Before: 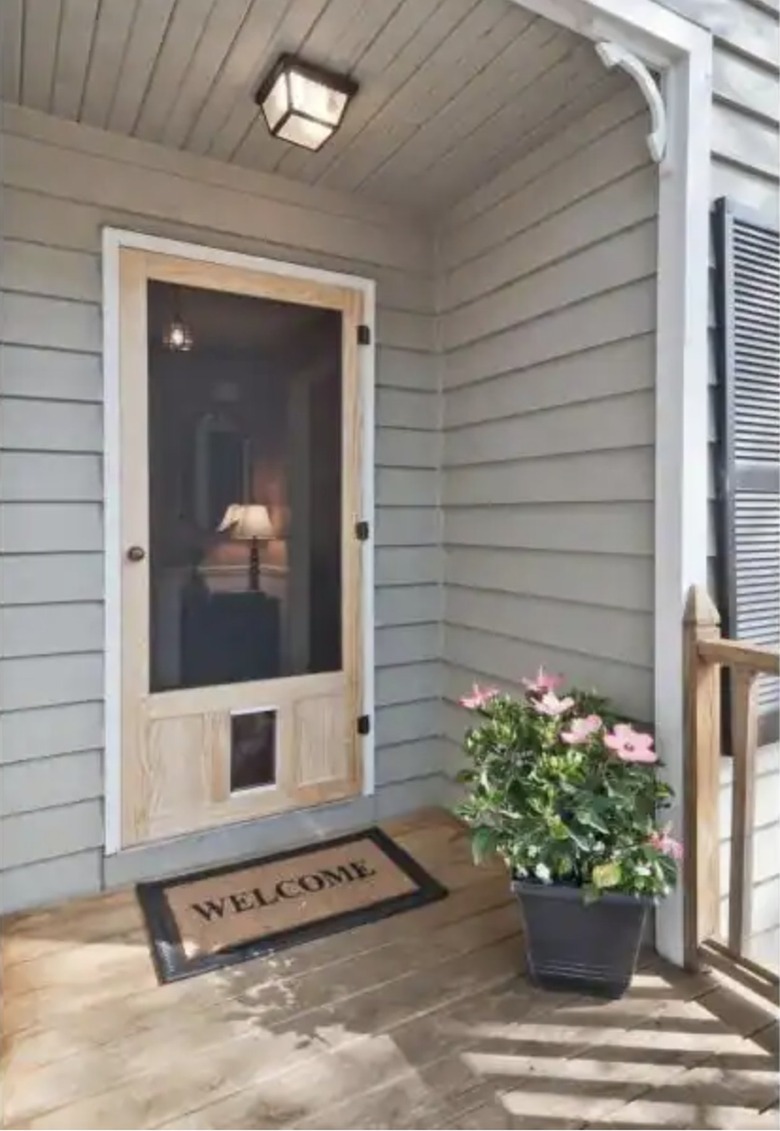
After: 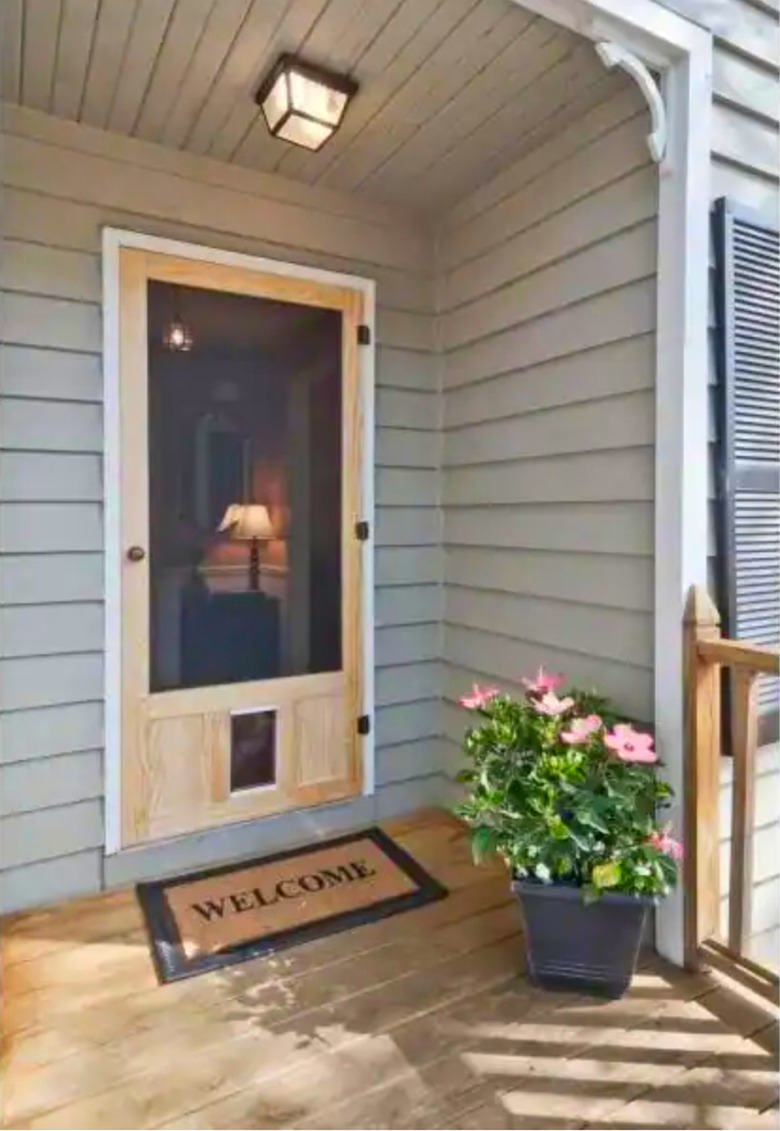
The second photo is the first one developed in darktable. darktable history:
color correction: highlights b* -0.013, saturation 1.76
